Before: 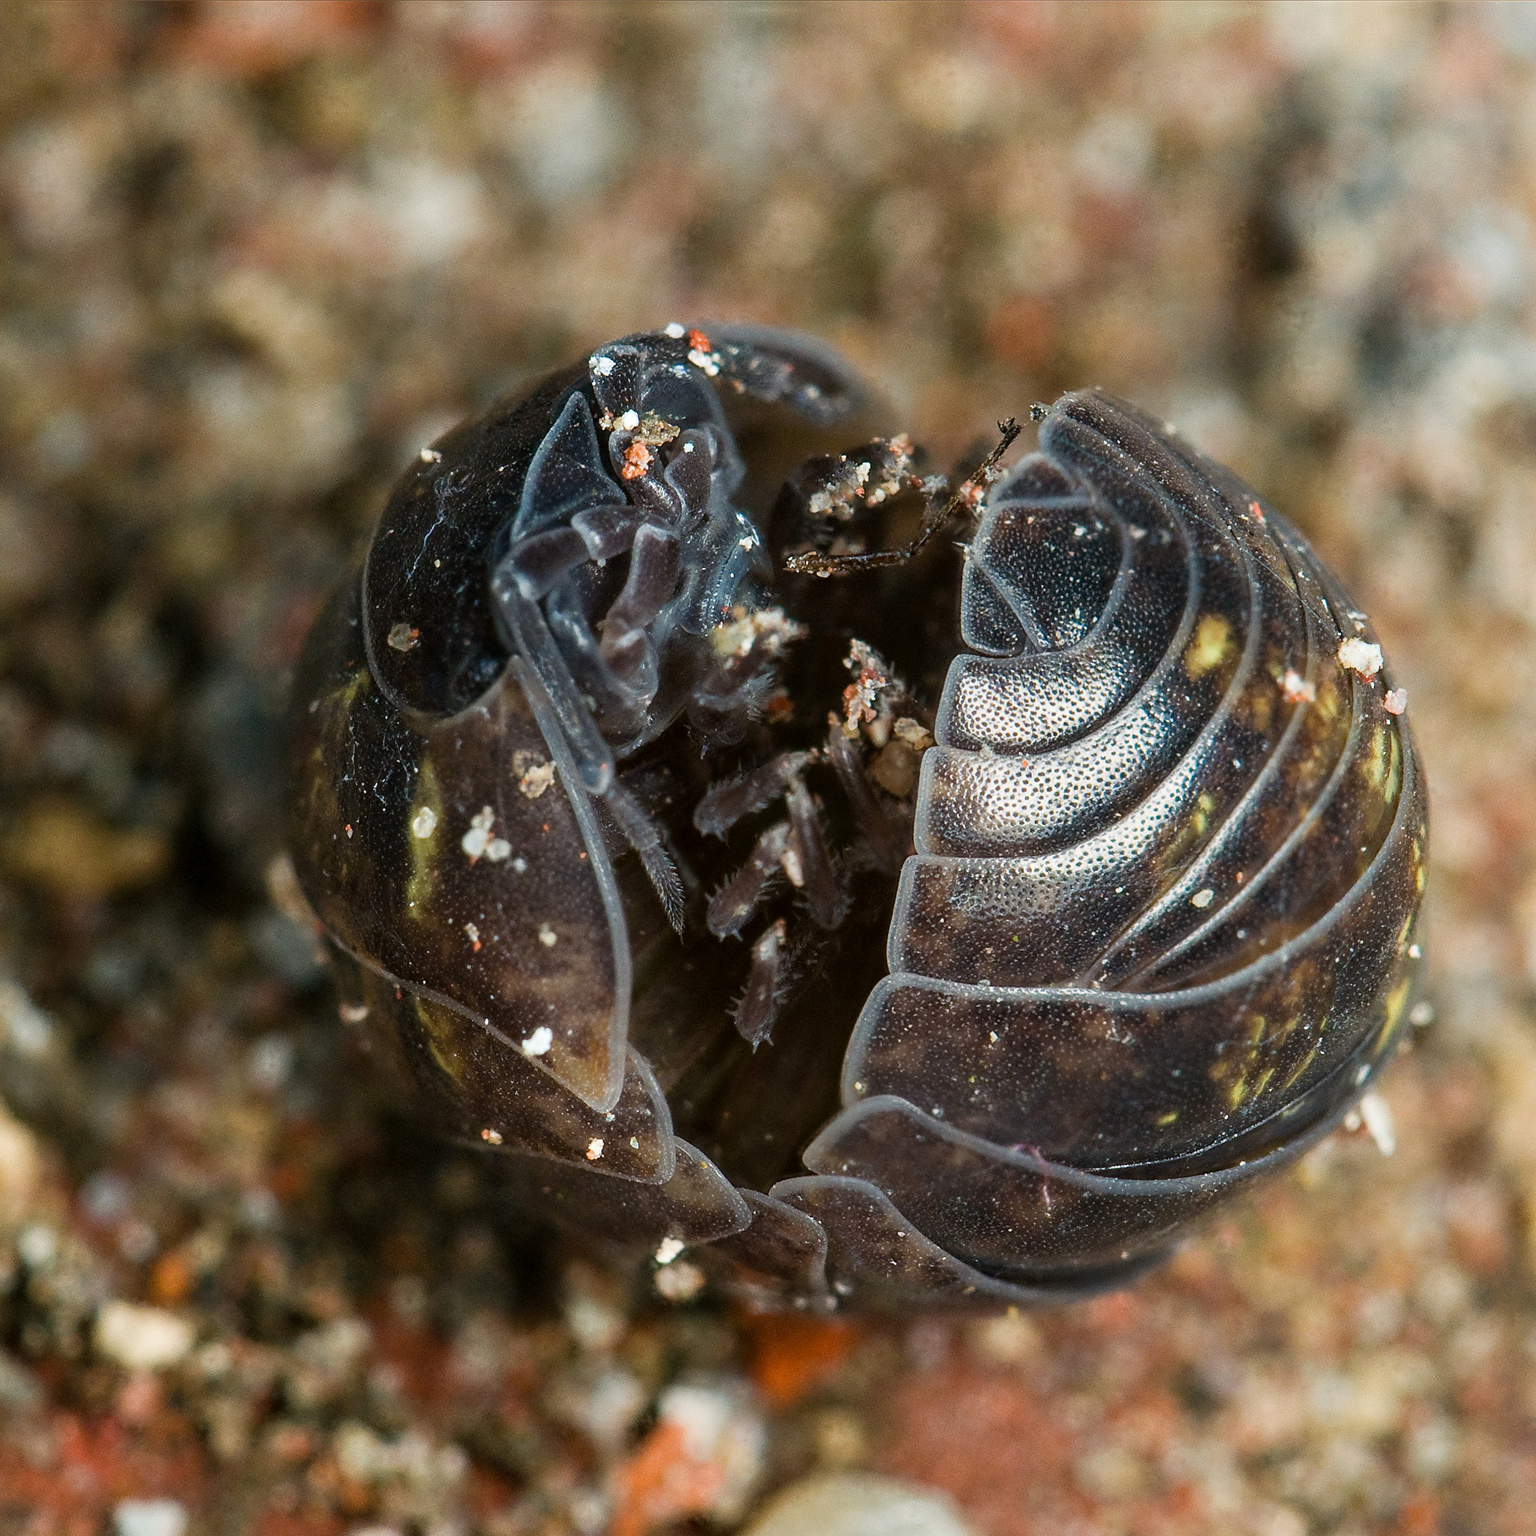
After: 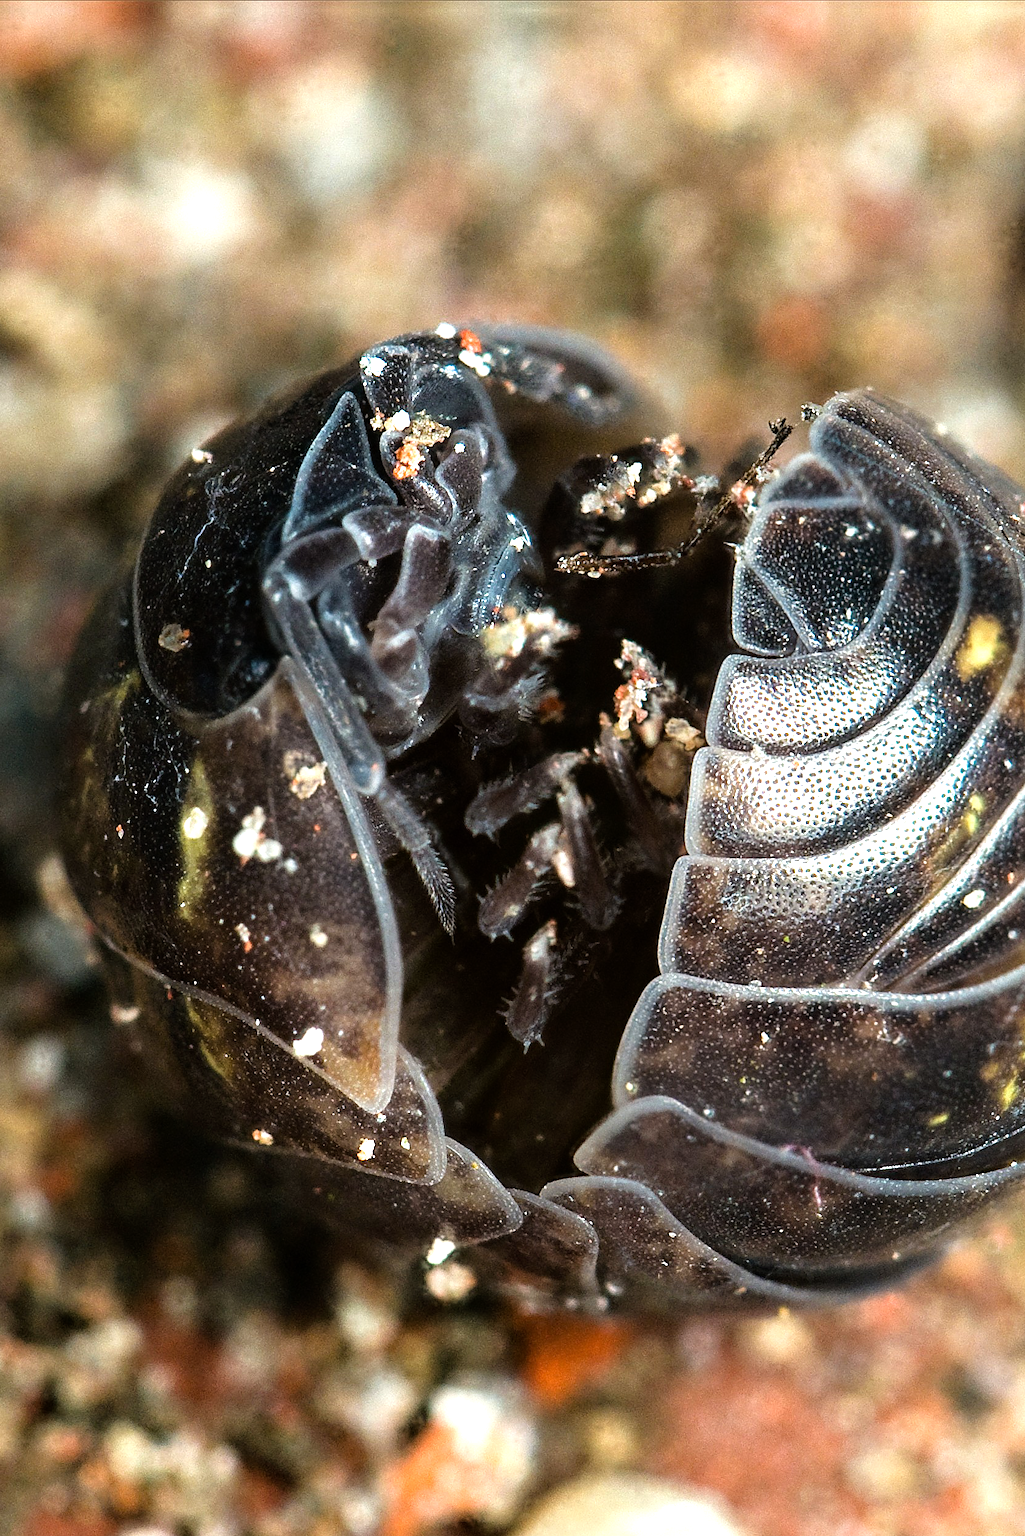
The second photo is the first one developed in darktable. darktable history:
crop and rotate: left 14.938%, right 18.307%
tone equalizer: -8 EV -1.11 EV, -7 EV -1.04 EV, -6 EV -0.904 EV, -5 EV -0.593 EV, -3 EV 0.56 EV, -2 EV 0.89 EV, -1 EV 0.99 EV, +0 EV 1.05 EV
